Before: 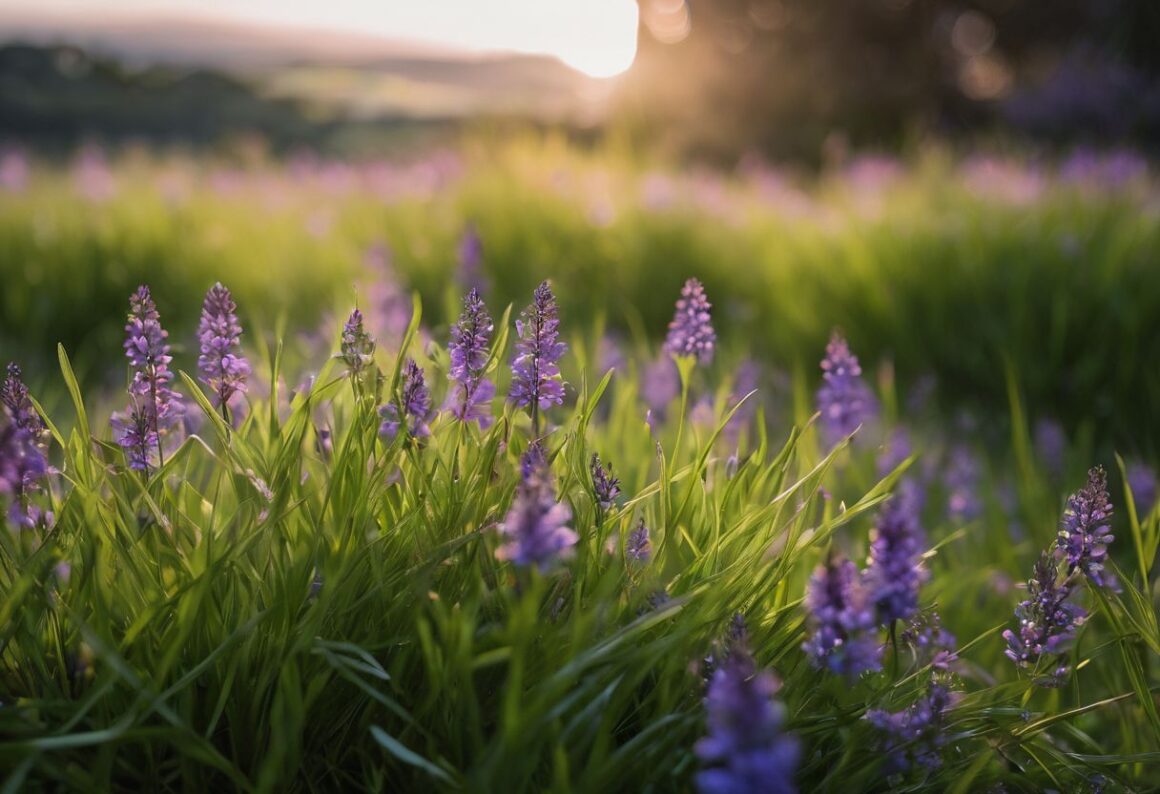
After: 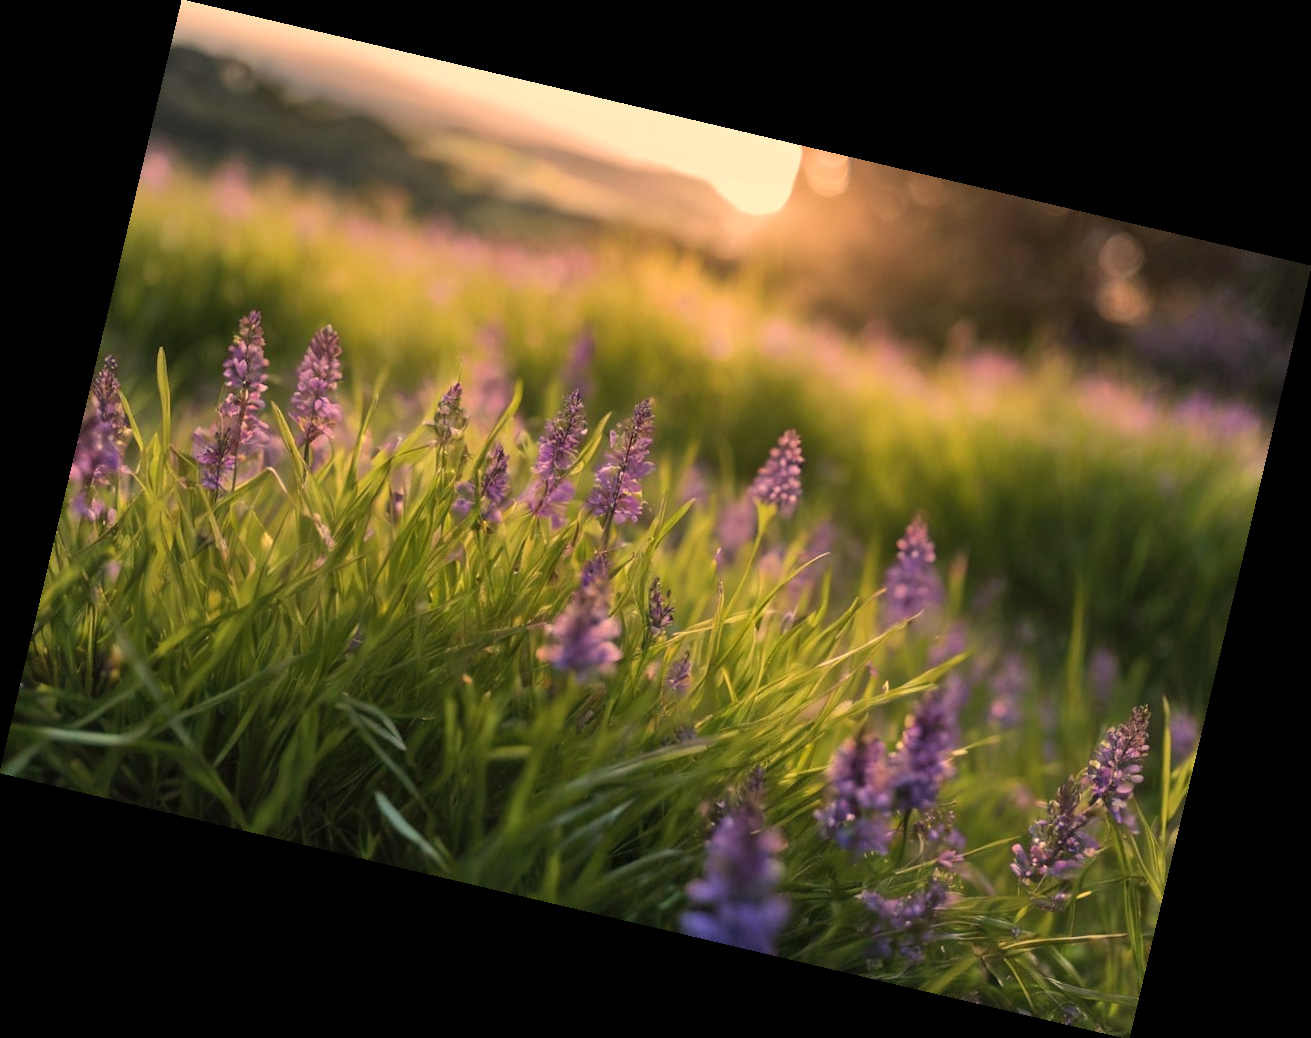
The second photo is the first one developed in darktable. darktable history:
shadows and highlights: radius 108.52, shadows 40.68, highlights -72.88, low approximation 0.01, soften with gaussian
tone equalizer: on, module defaults
rotate and perspective: rotation 13.27°, automatic cropping off
white balance: red 1.138, green 0.996, blue 0.812
